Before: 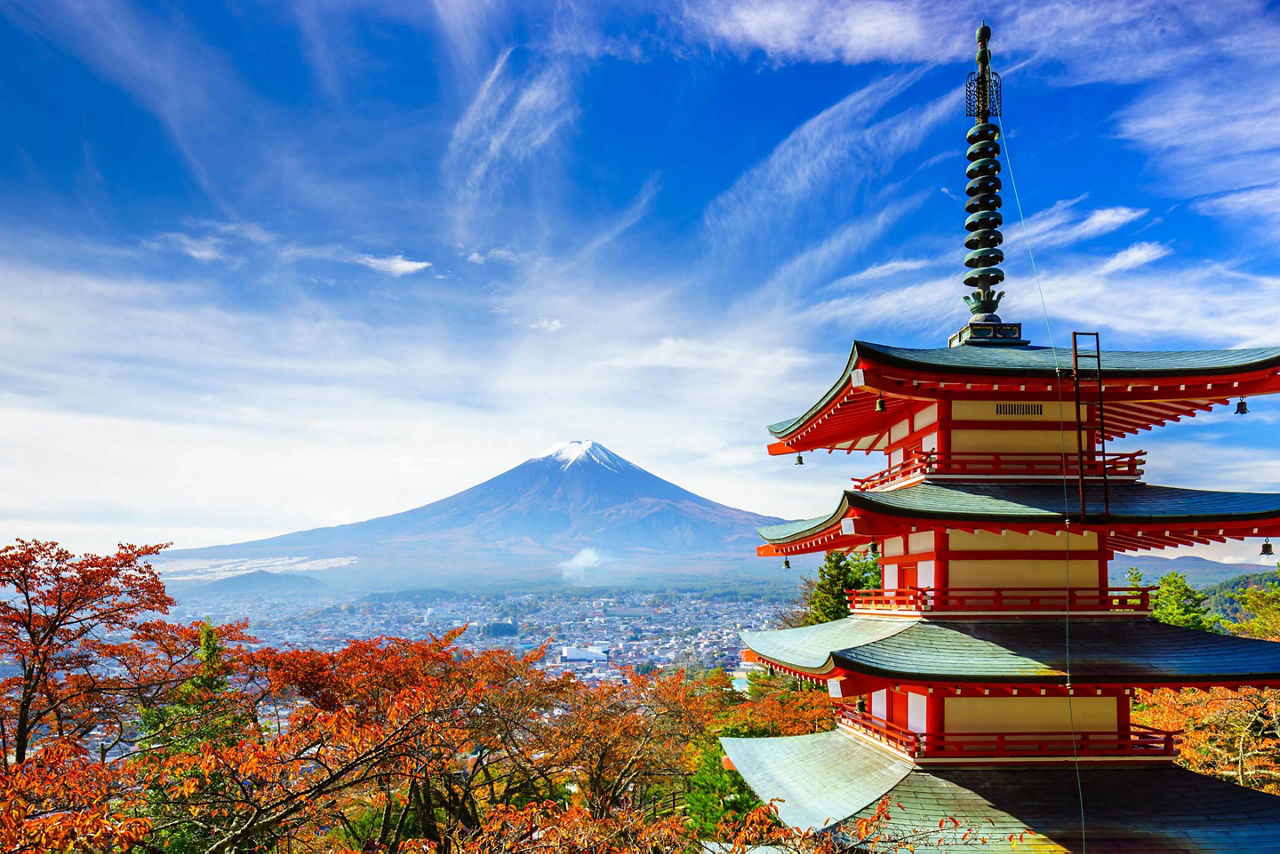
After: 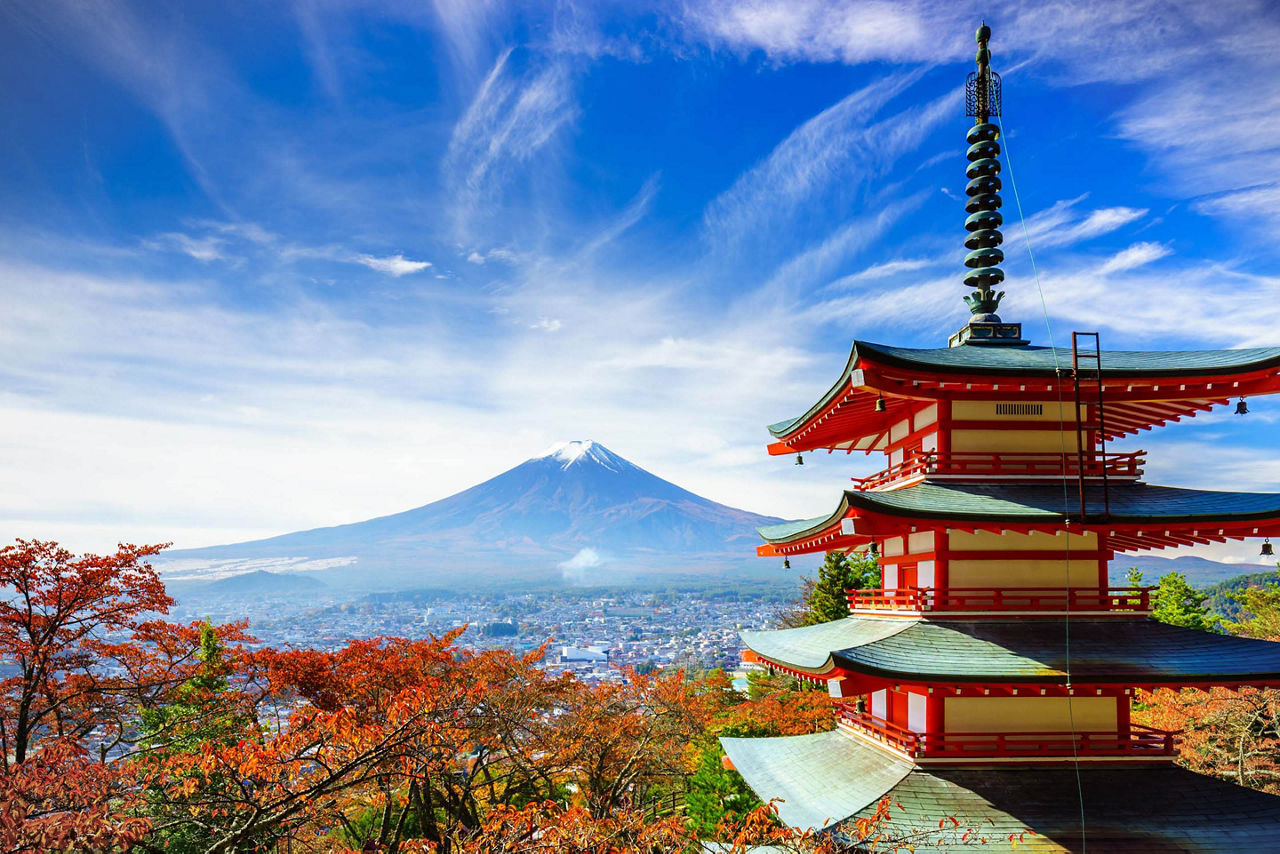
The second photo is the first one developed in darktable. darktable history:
vignetting: fall-off start 100.77%, fall-off radius 65.41%, automatic ratio true
